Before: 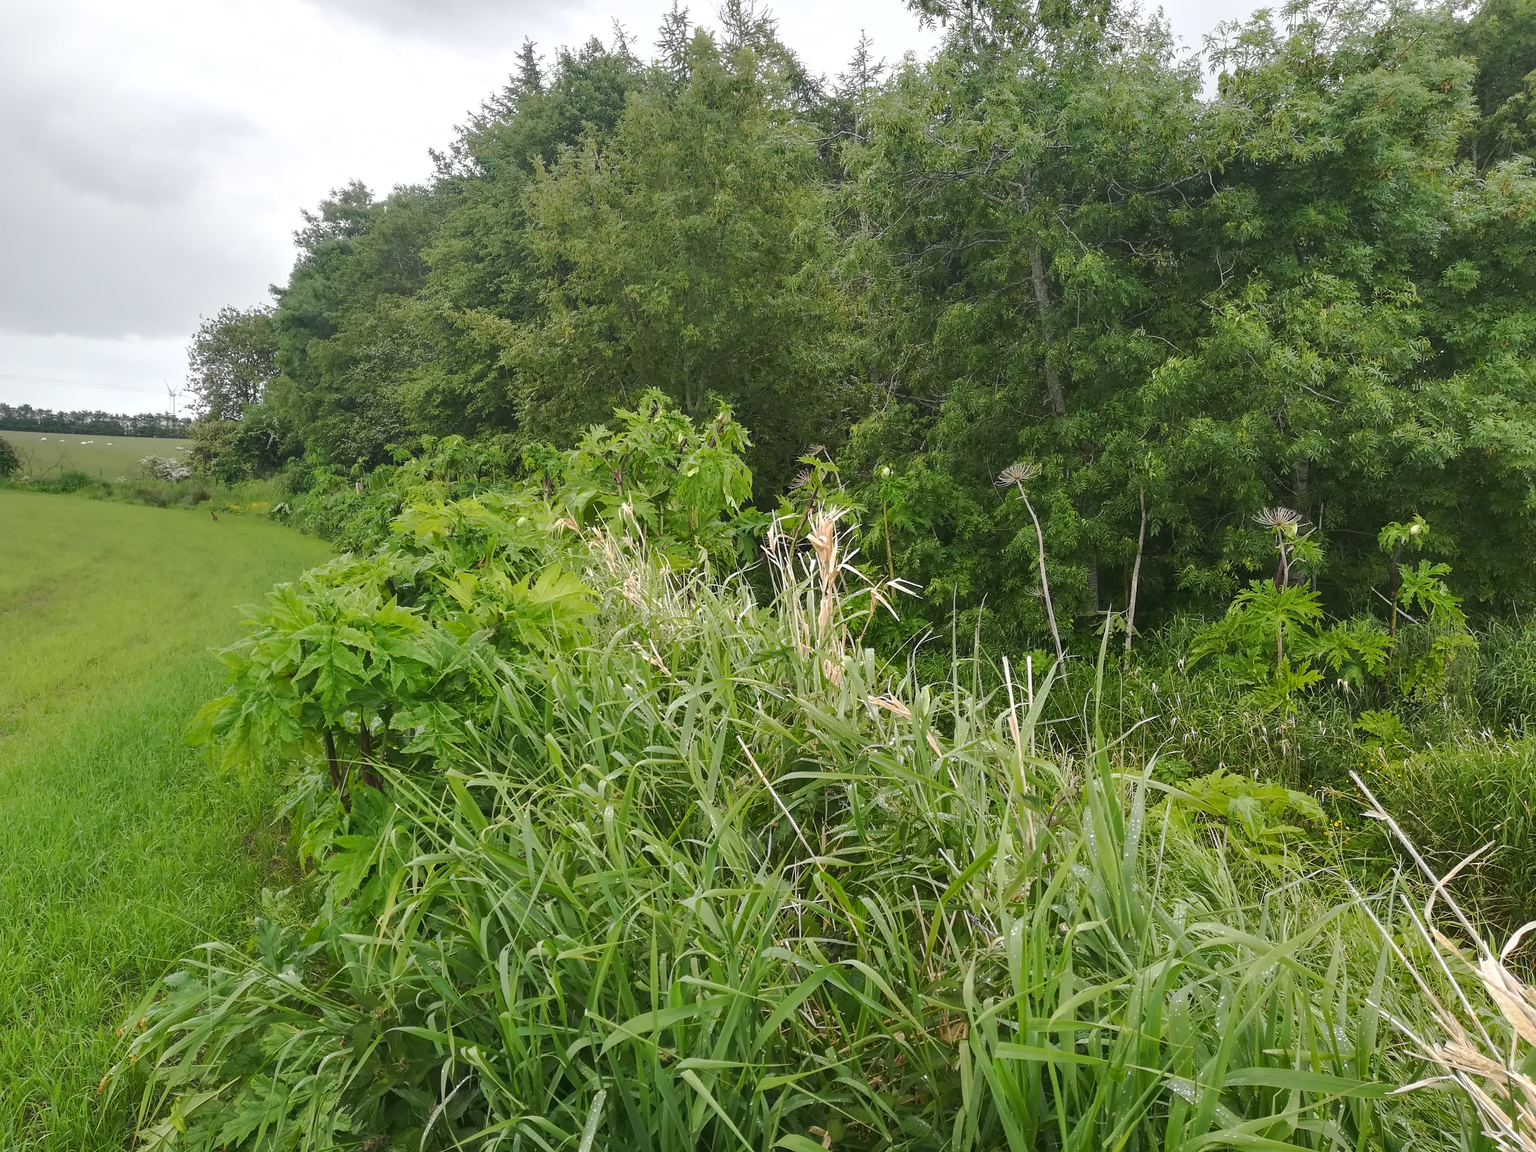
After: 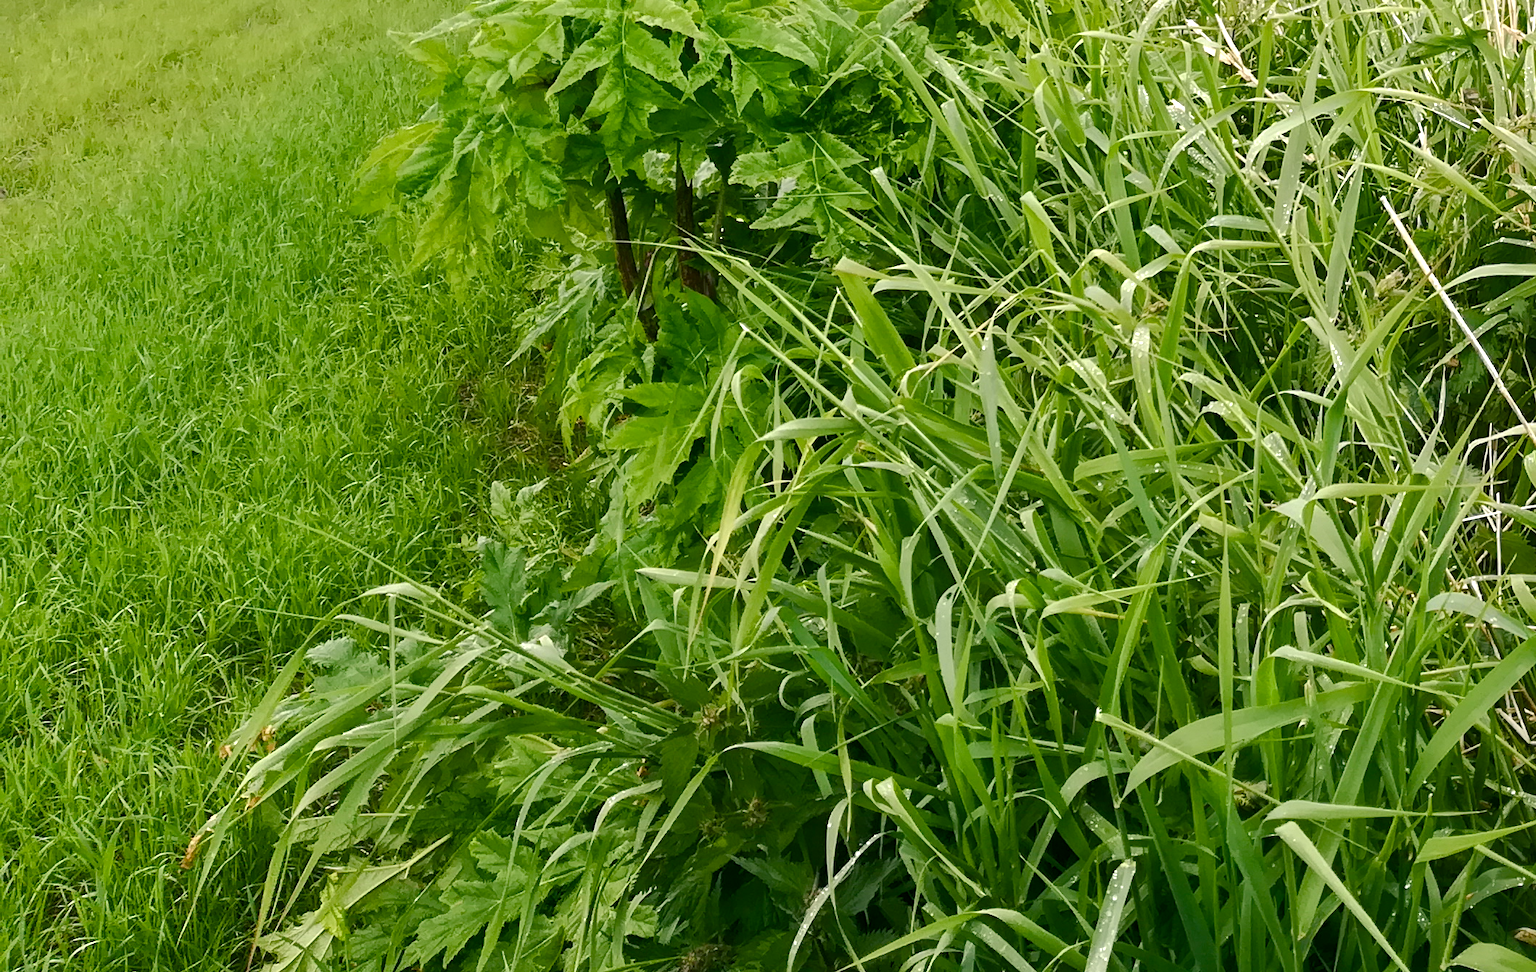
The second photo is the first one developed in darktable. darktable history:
color balance rgb: shadows lift › chroma 2.79%, shadows lift › hue 190.66°, power › hue 171.85°, highlights gain › chroma 2.16%, highlights gain › hue 75.26°, global offset › luminance -0.51%, perceptual saturation grading › highlights -33.8%, perceptual saturation grading › mid-tones 14.98%, perceptual saturation grading › shadows 48.43%, perceptual brilliance grading › highlights 15.68%, perceptual brilliance grading › mid-tones 6.62%, perceptual brilliance grading › shadows -14.98%, global vibrance 11.32%, contrast 5.05%
white balance: emerald 1
crop and rotate: top 54.778%, right 46.61%, bottom 0.159%
